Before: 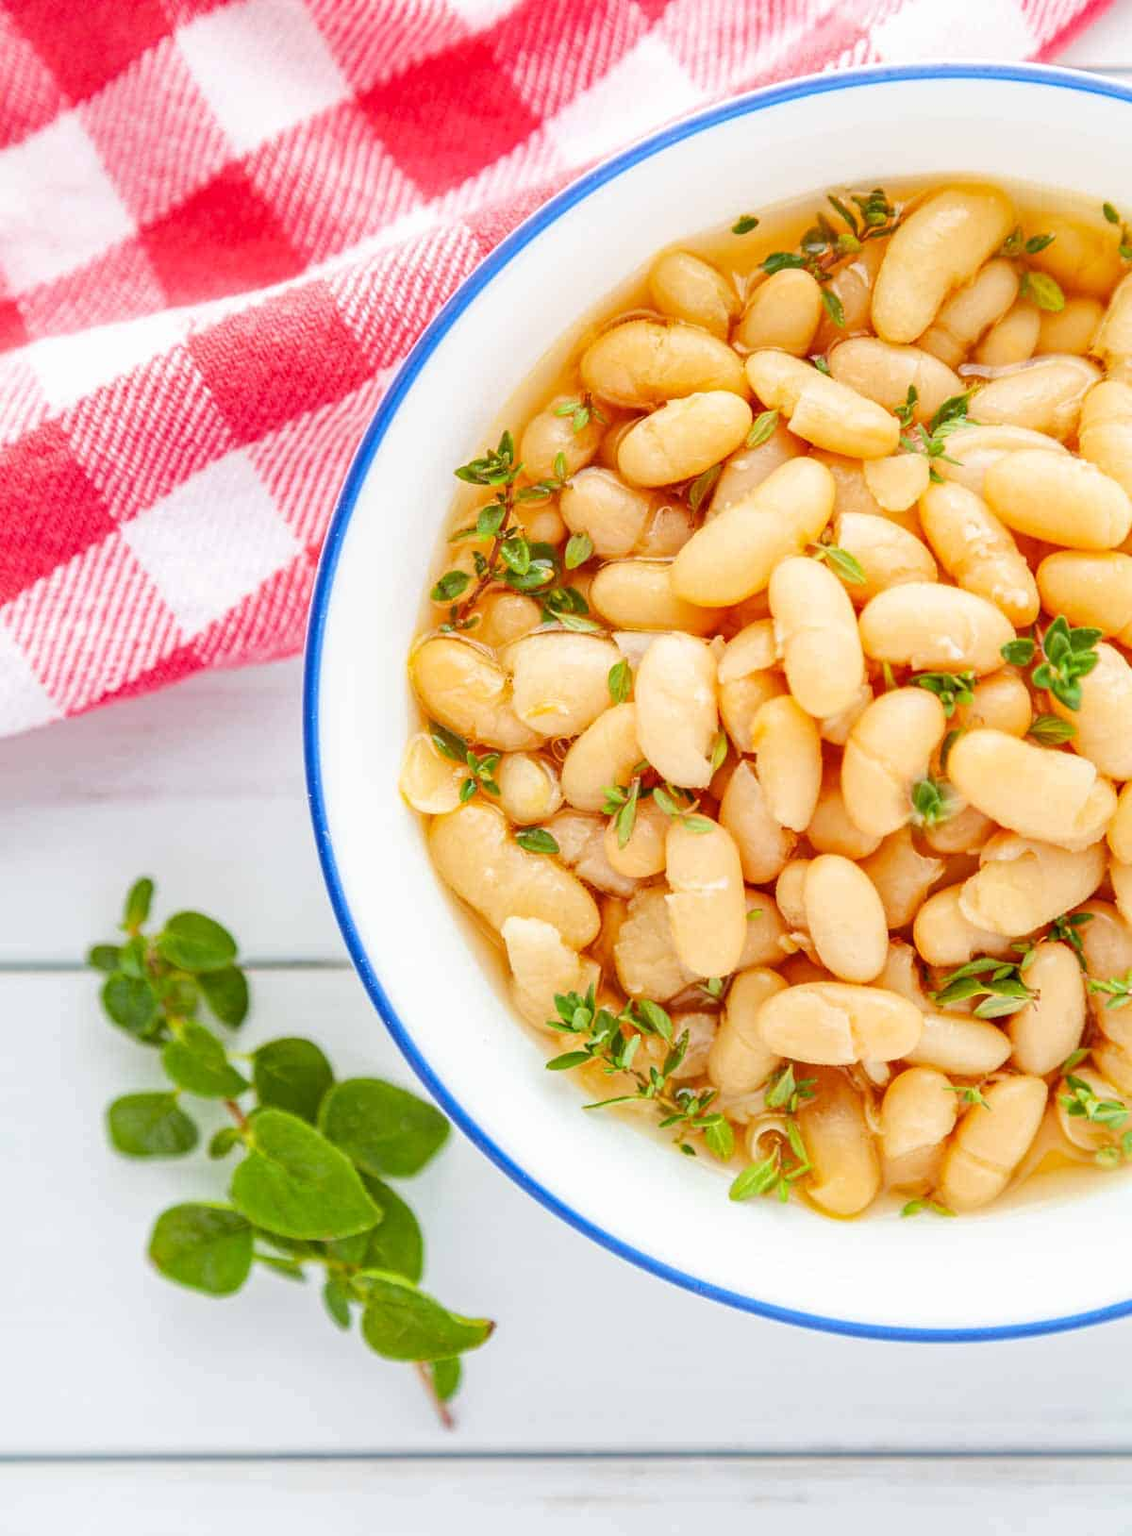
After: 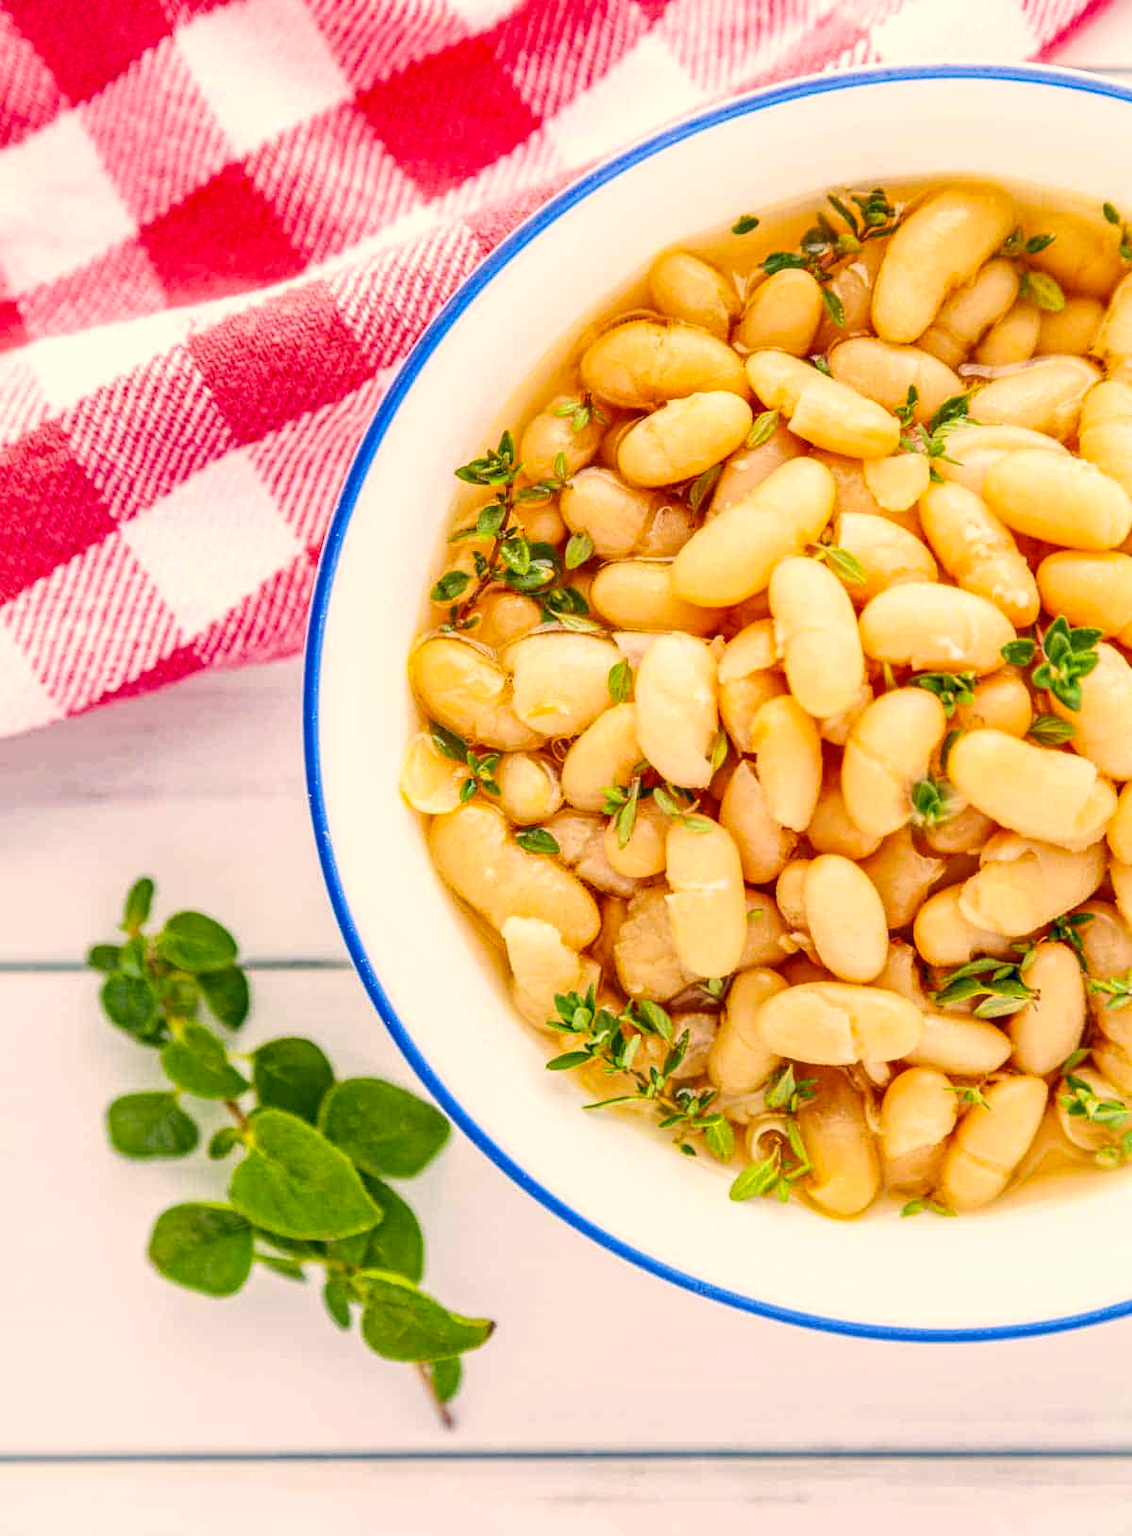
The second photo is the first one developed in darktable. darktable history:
color correction: highlights a* 10.31, highlights b* 14.64, shadows a* -9.81, shadows b* -15.12
local contrast: on, module defaults
contrast brightness saturation: contrast 0.14
haze removal: strength 0.43, compatibility mode true, adaptive false
